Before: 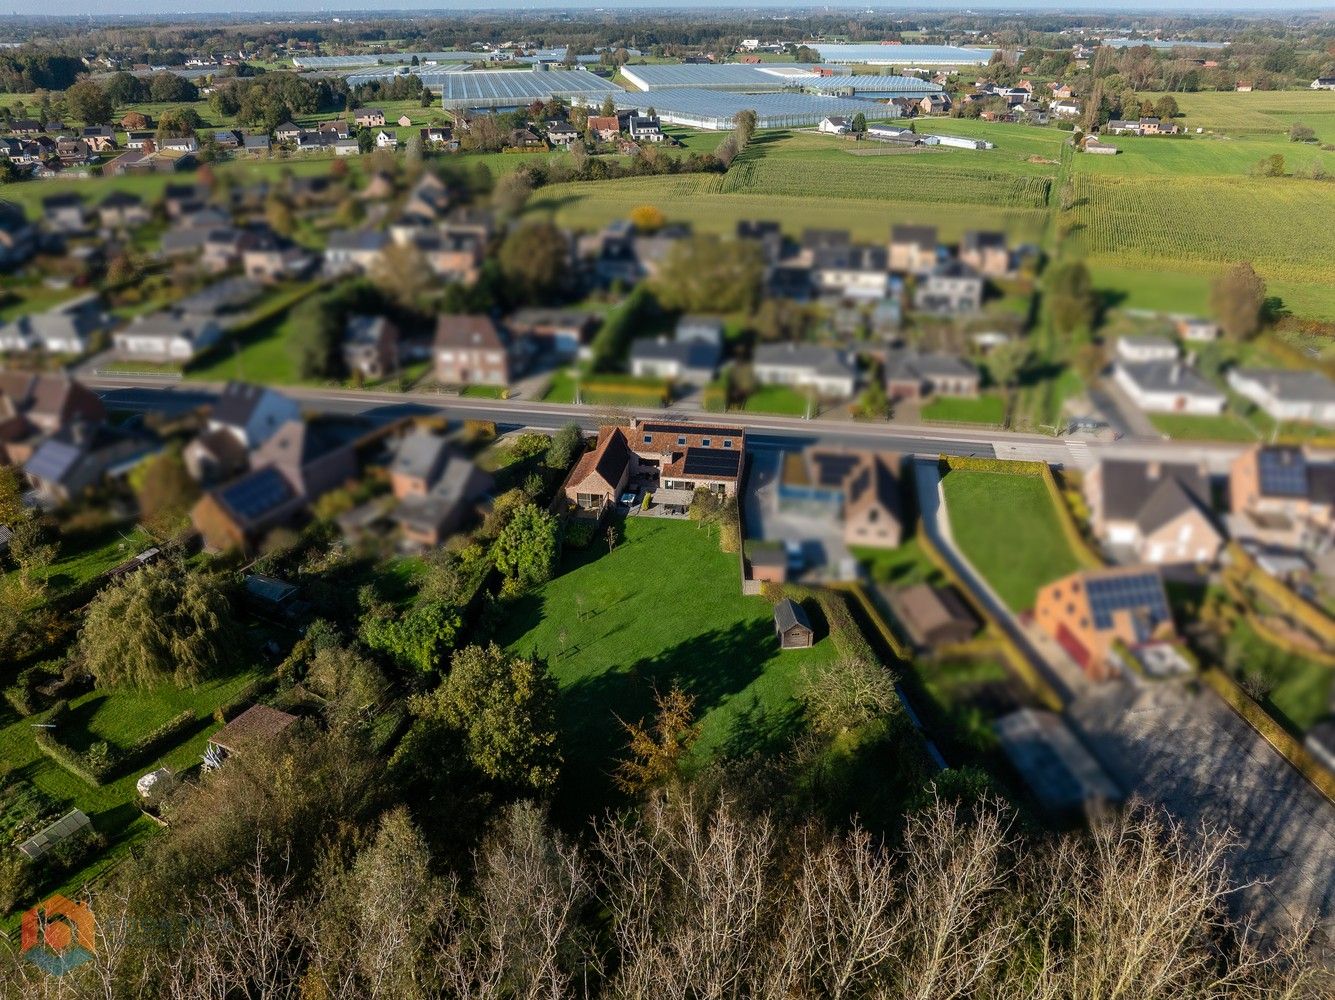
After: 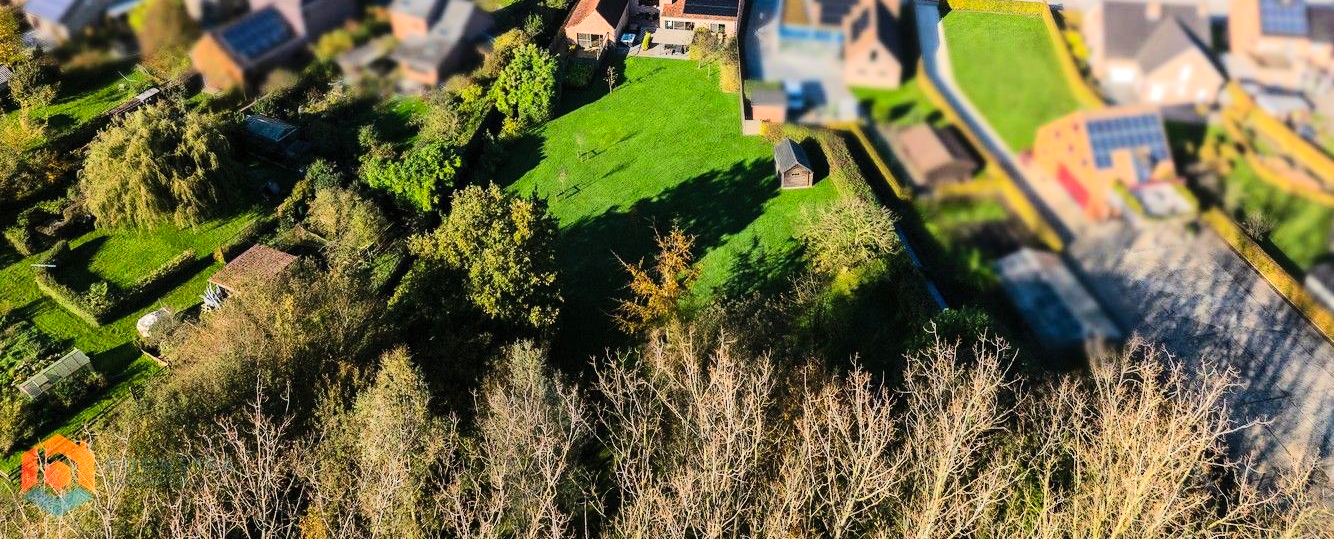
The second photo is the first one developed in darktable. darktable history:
contrast brightness saturation: contrast 0.07, brightness 0.079, saturation 0.178
tone equalizer: -7 EV 0.146 EV, -6 EV 0.583 EV, -5 EV 1.13 EV, -4 EV 1.32 EV, -3 EV 1.15 EV, -2 EV 0.6 EV, -1 EV 0.152 EV, edges refinement/feathering 500, mask exposure compensation -1.57 EV, preserve details no
crop and rotate: top 46.057%, right 0.003%
